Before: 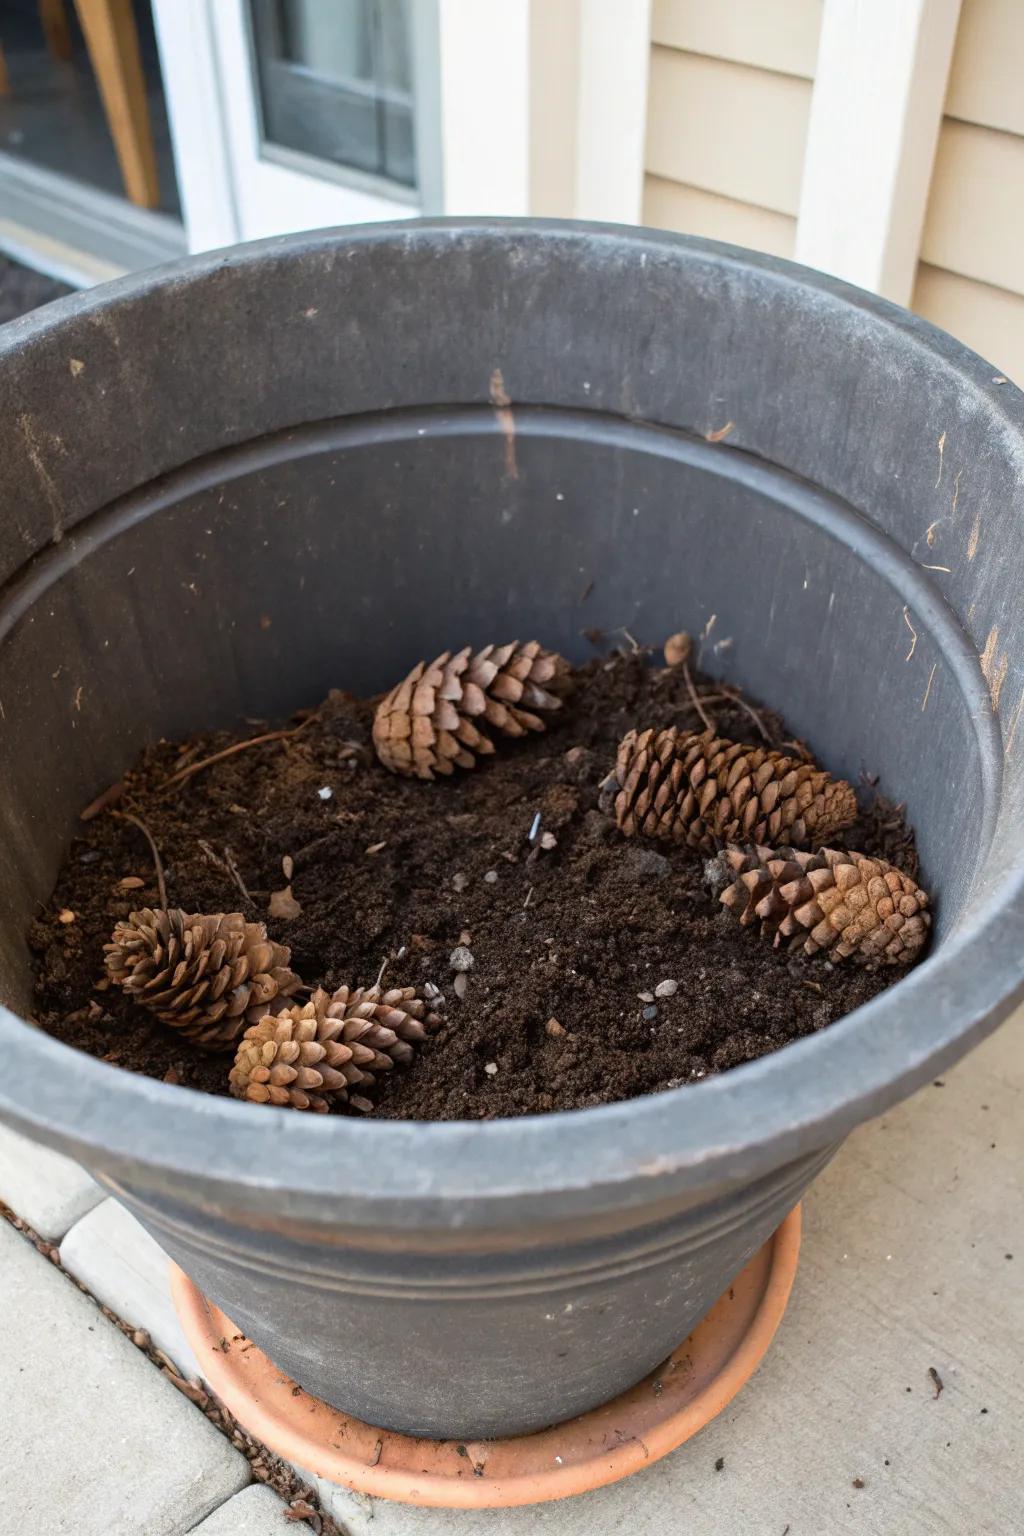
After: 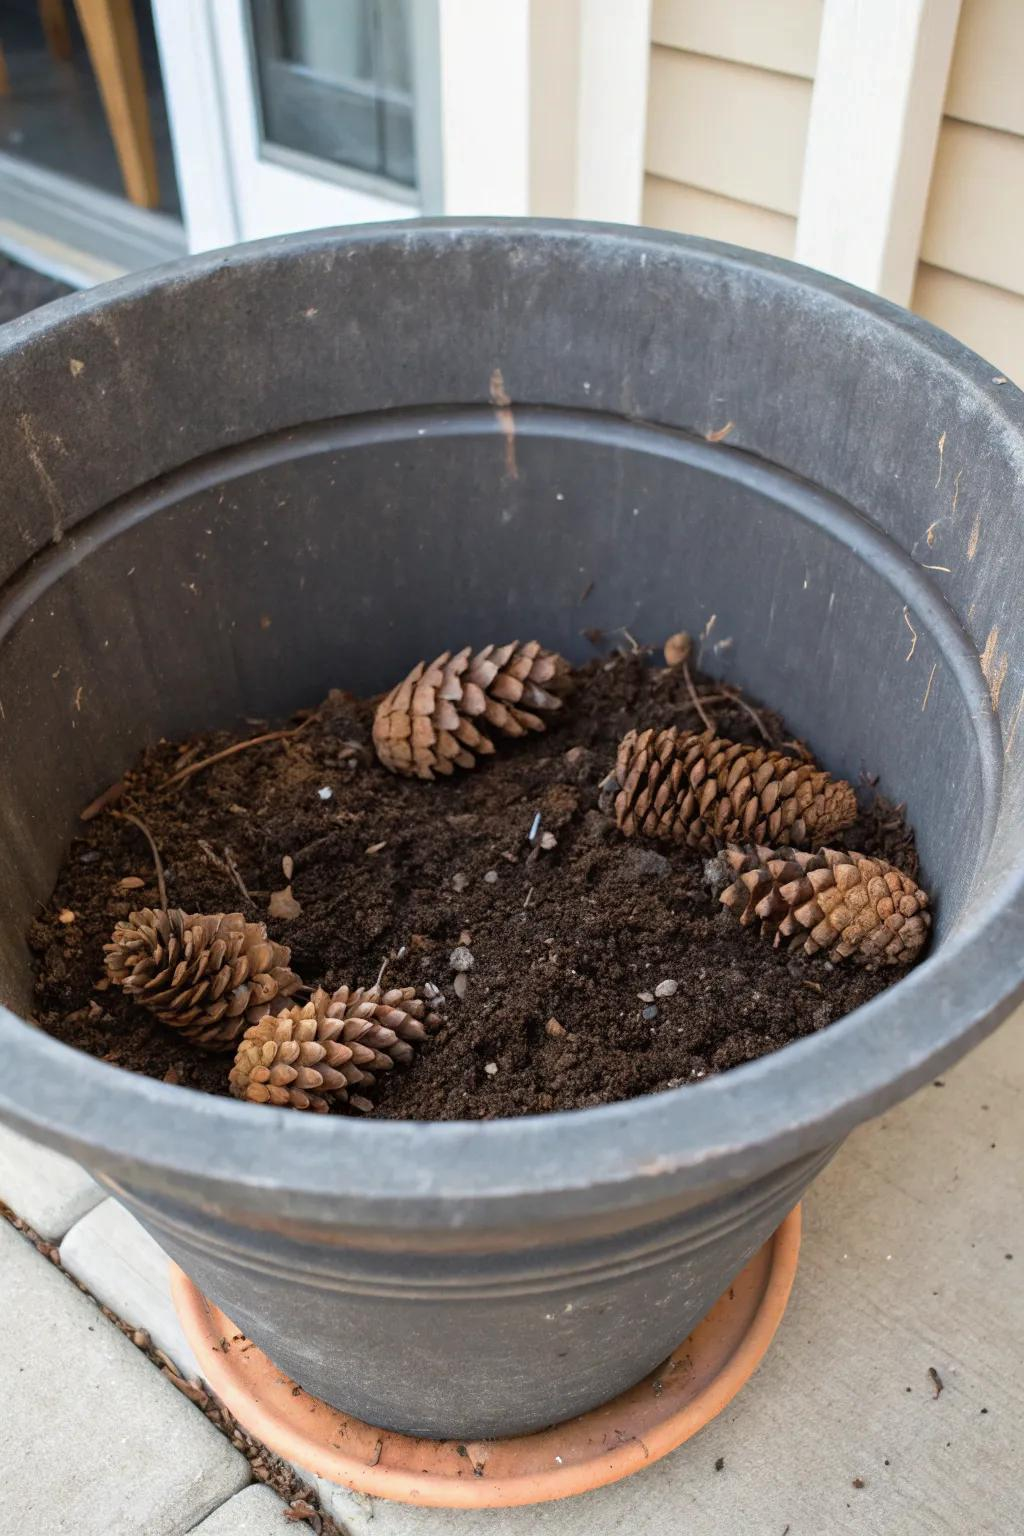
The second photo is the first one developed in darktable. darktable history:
shadows and highlights: shadows 25.33, highlights -25.08, shadows color adjustment 97.67%
